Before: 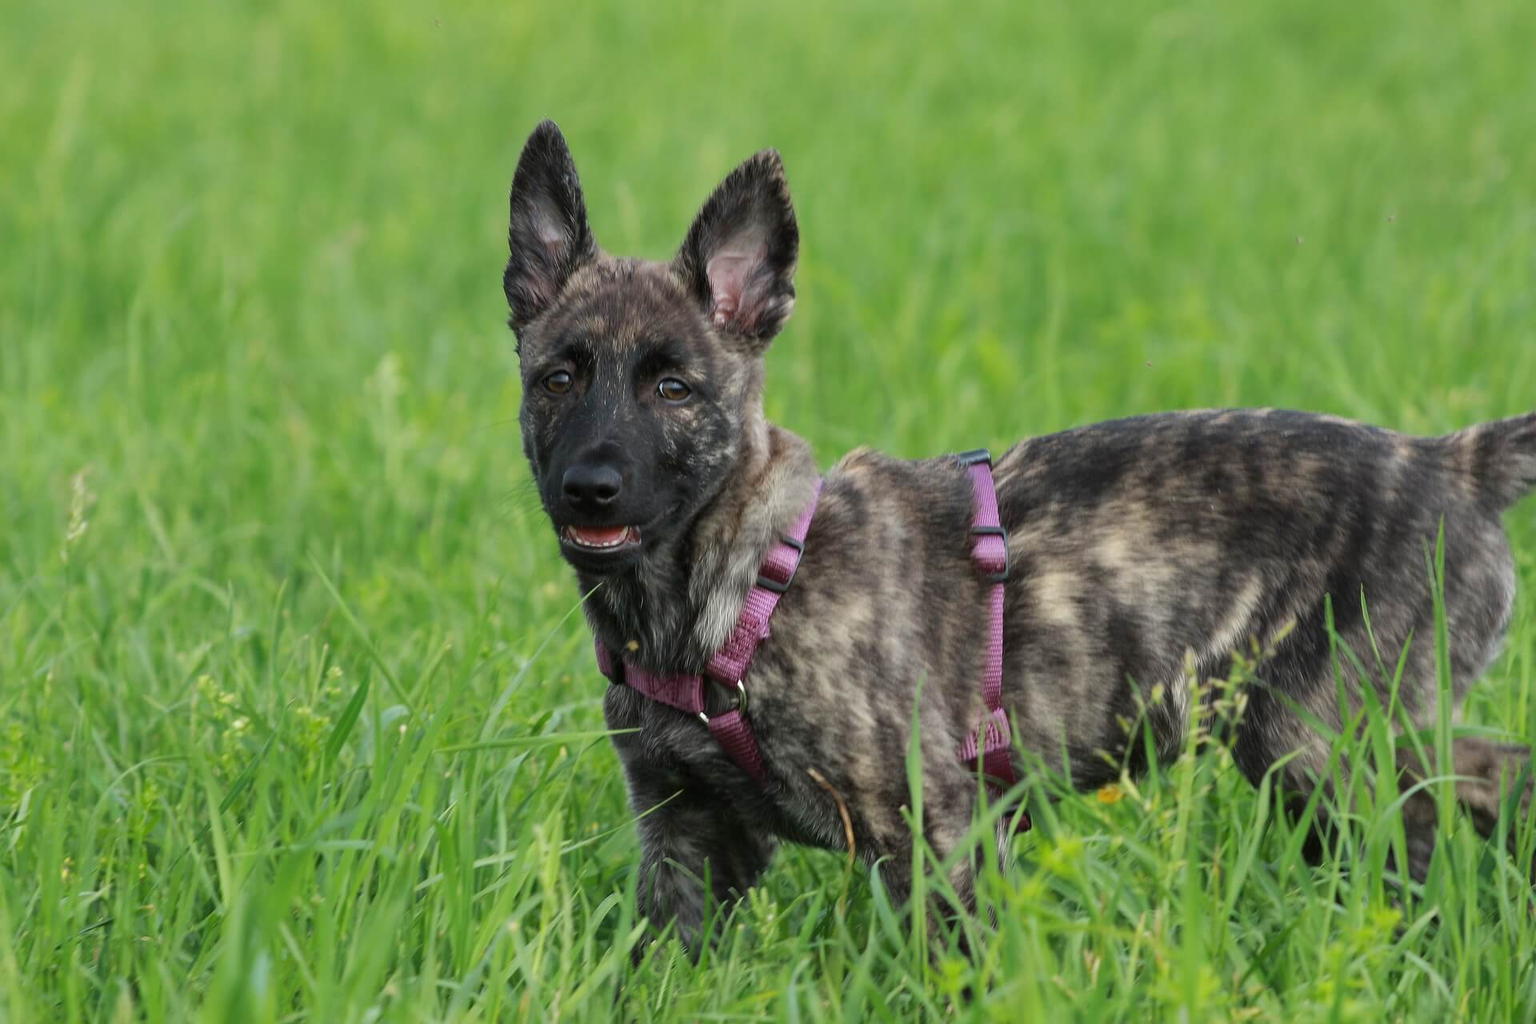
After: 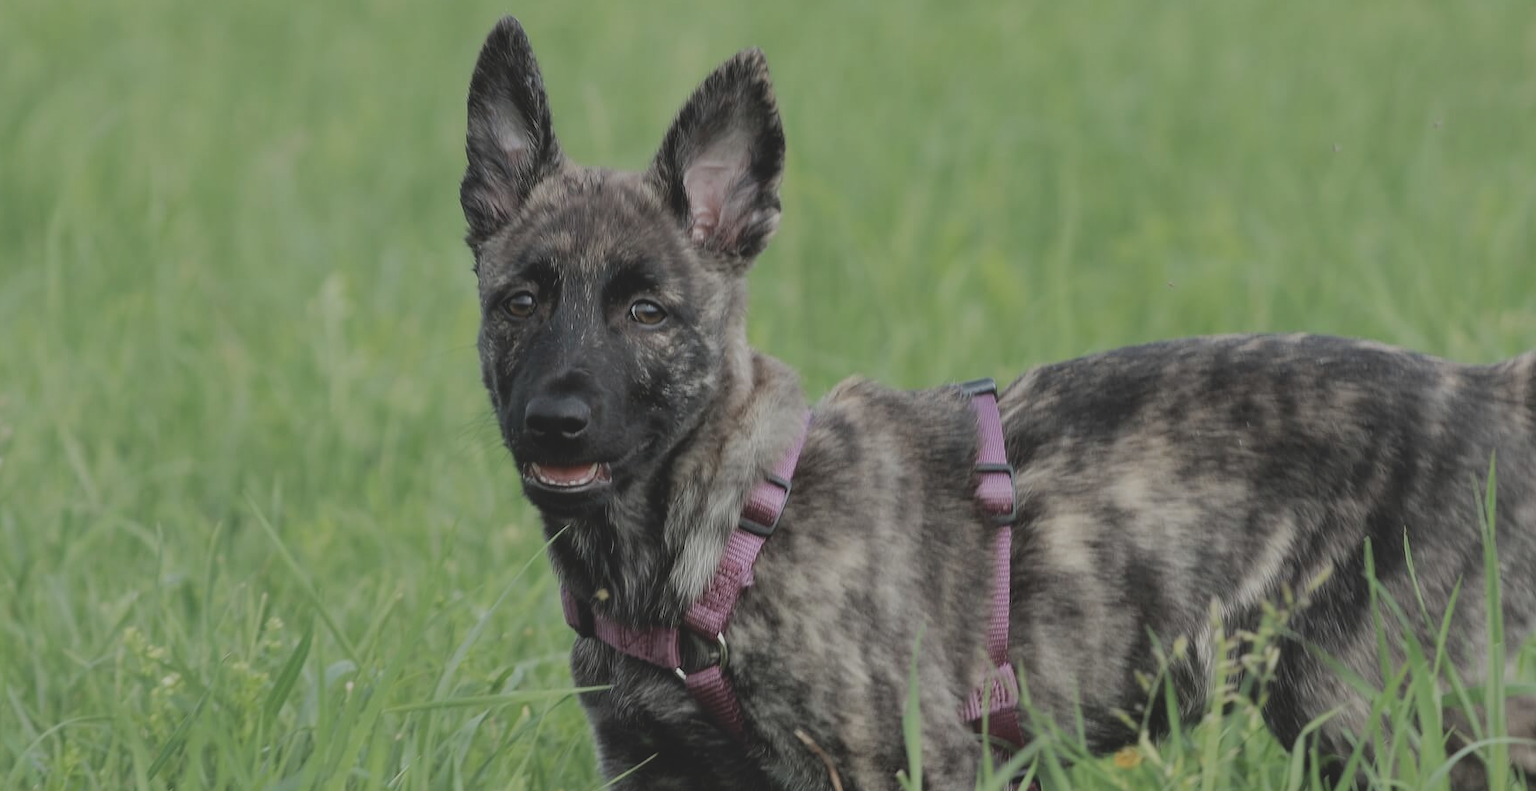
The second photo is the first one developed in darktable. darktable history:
contrast brightness saturation: contrast -0.26, saturation -0.43
crop: left 5.596%, top 10.314%, right 3.534%, bottom 19.395%
filmic rgb: black relative exposure -8.15 EV, white relative exposure 3.76 EV, hardness 4.46
